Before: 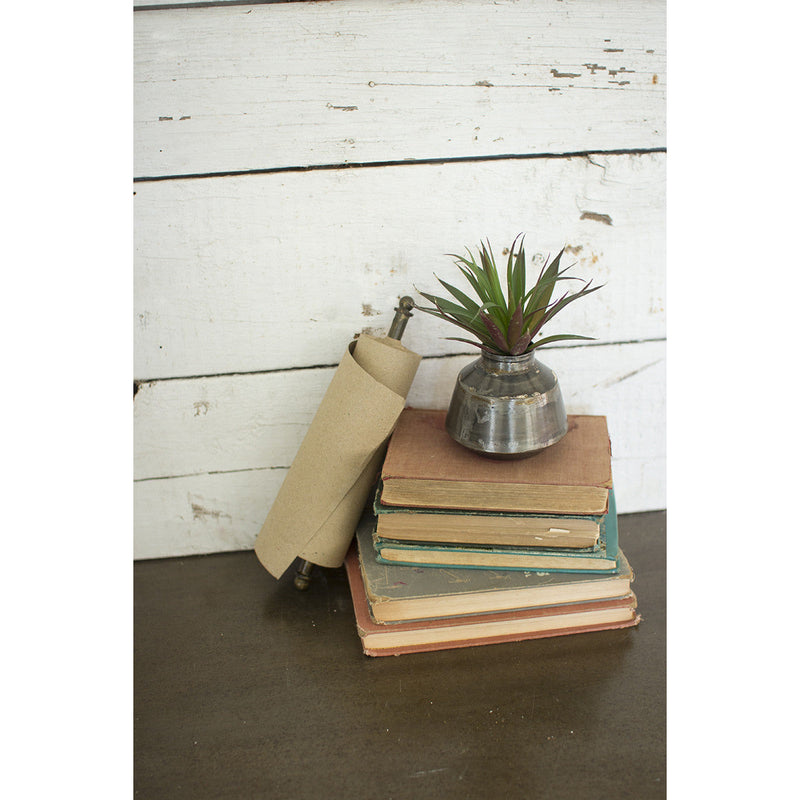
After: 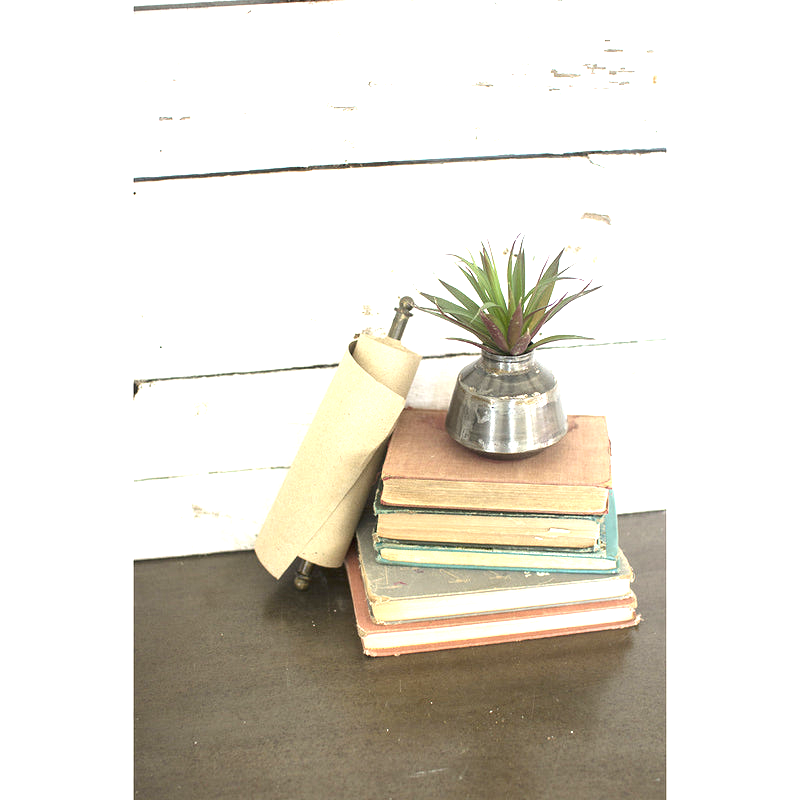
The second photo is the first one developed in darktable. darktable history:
exposure: black level correction 0, exposure 1.45 EV, compensate exposure bias true, compensate highlight preservation false
color correction: saturation 0.85
